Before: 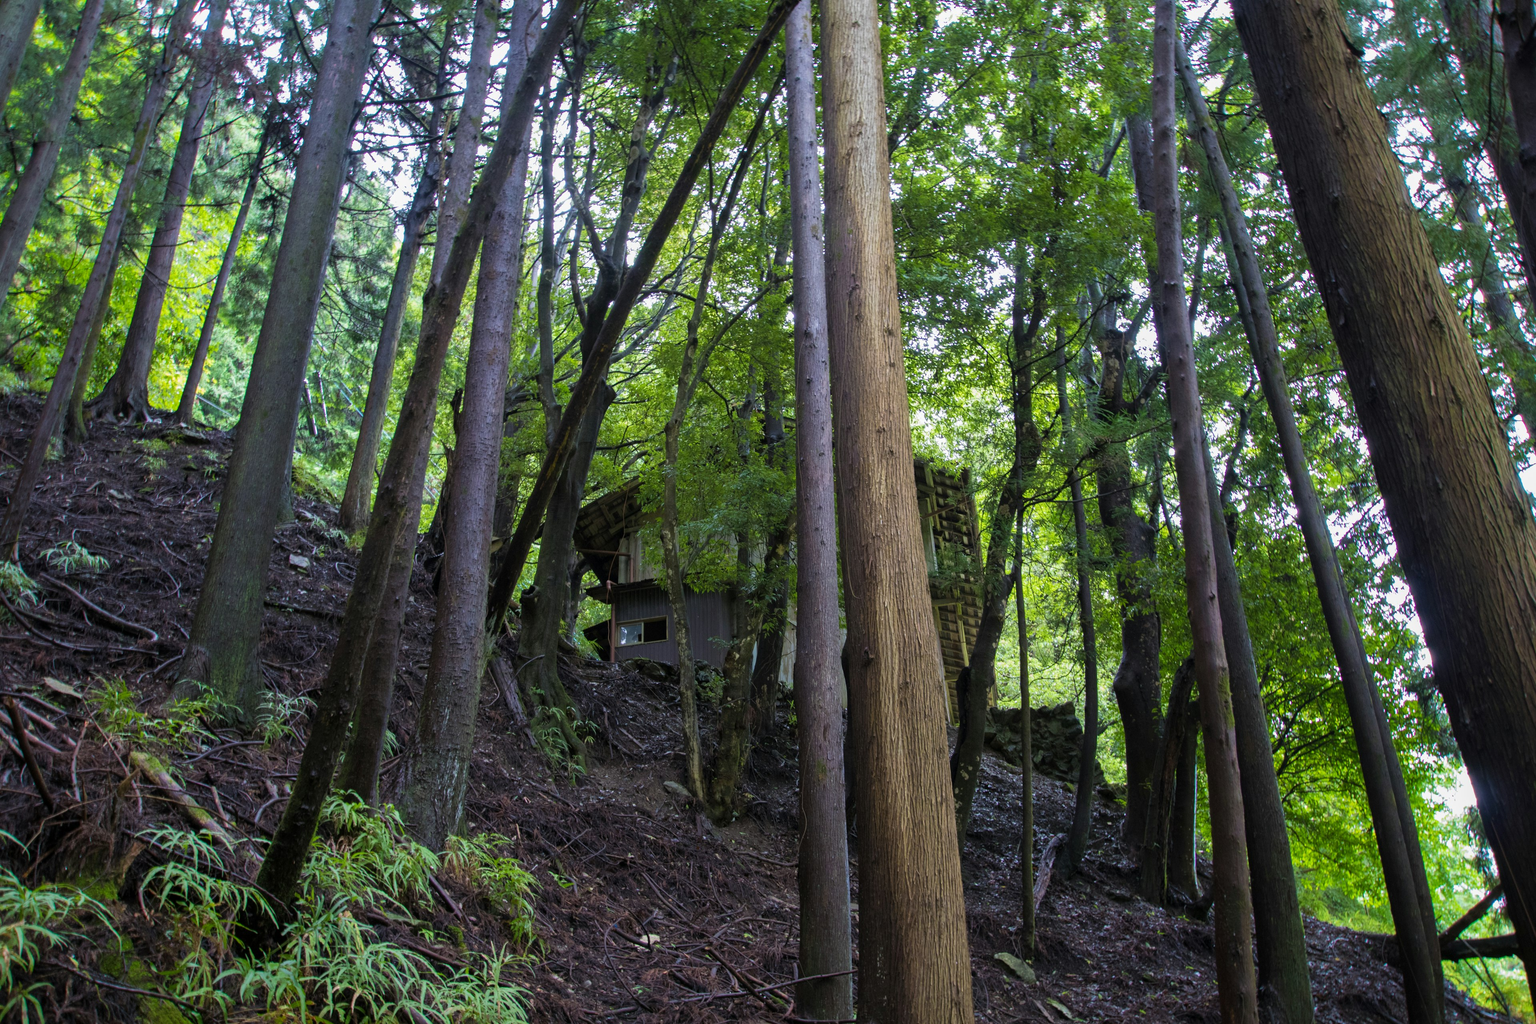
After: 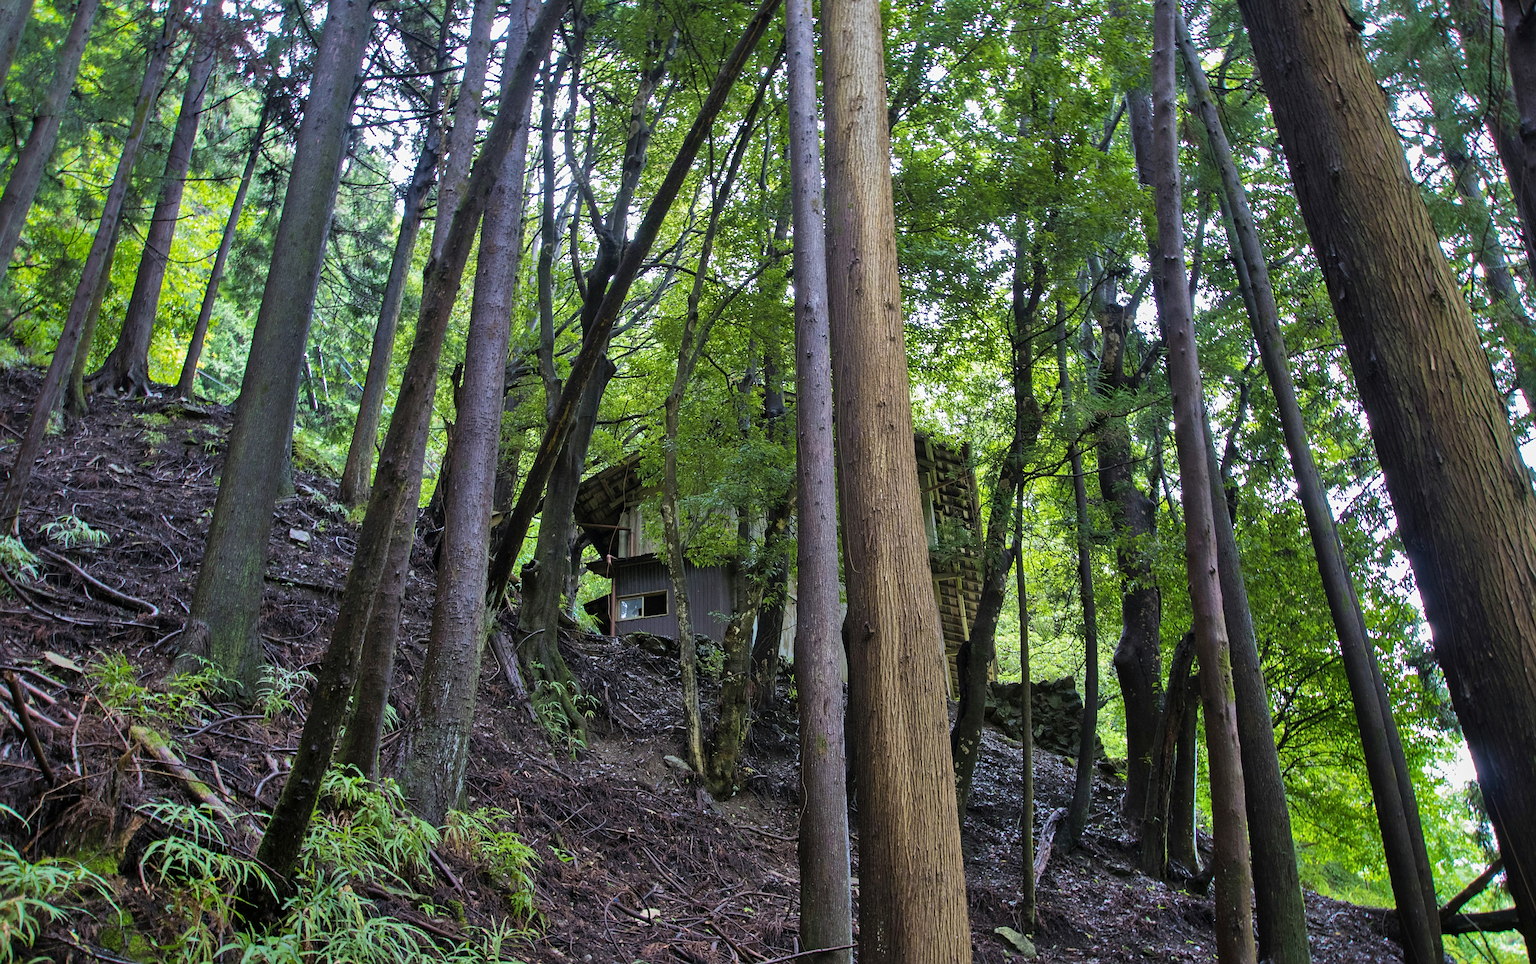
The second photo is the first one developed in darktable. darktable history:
crop and rotate: top 2.546%, bottom 3.234%
sharpen: on, module defaults
shadows and highlights: radius 102.18, shadows 50.73, highlights -65.88, soften with gaussian
